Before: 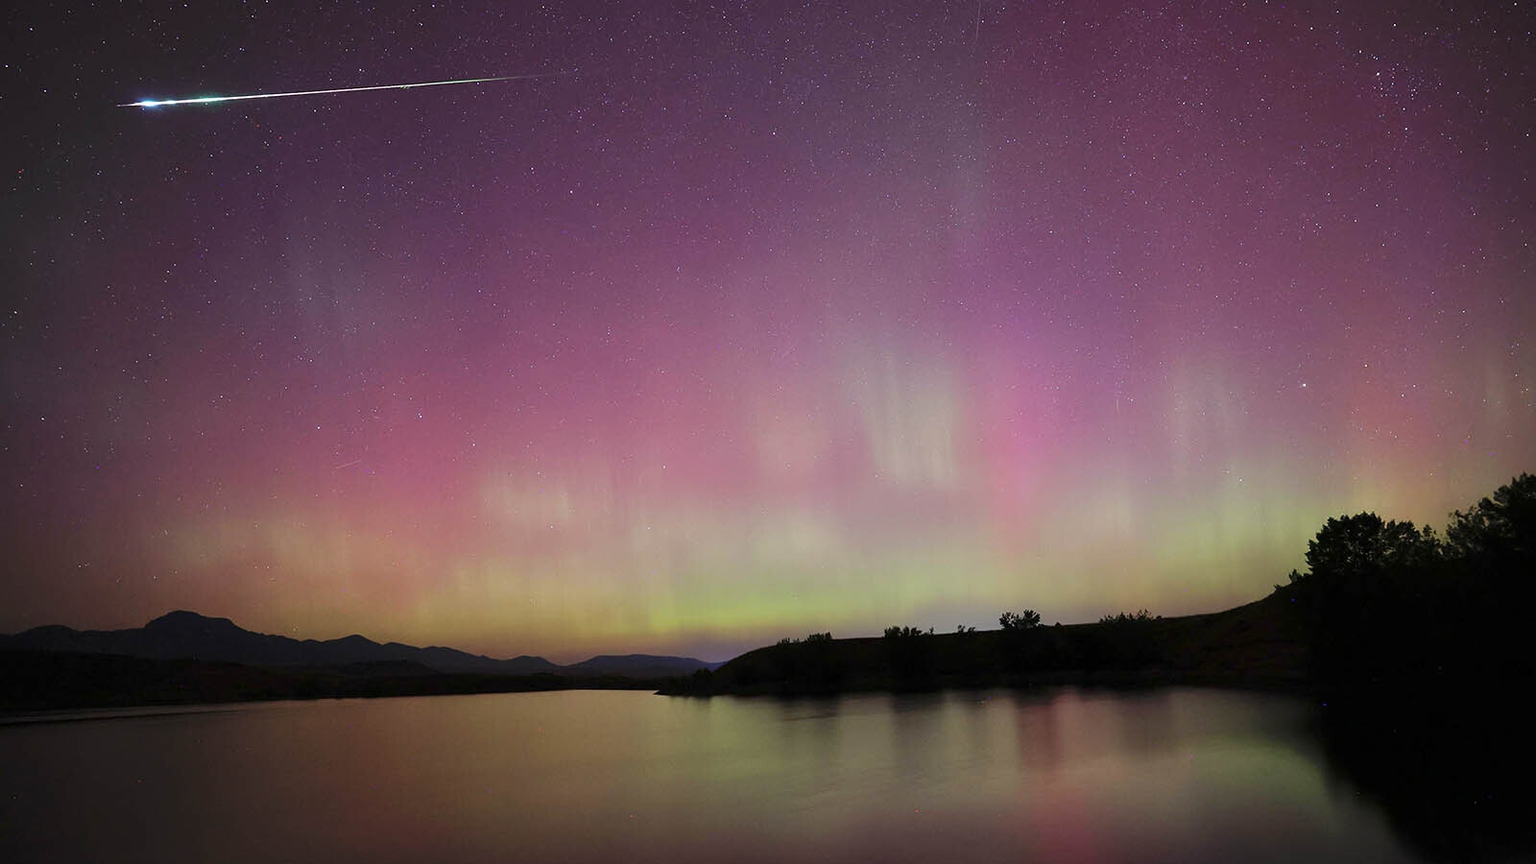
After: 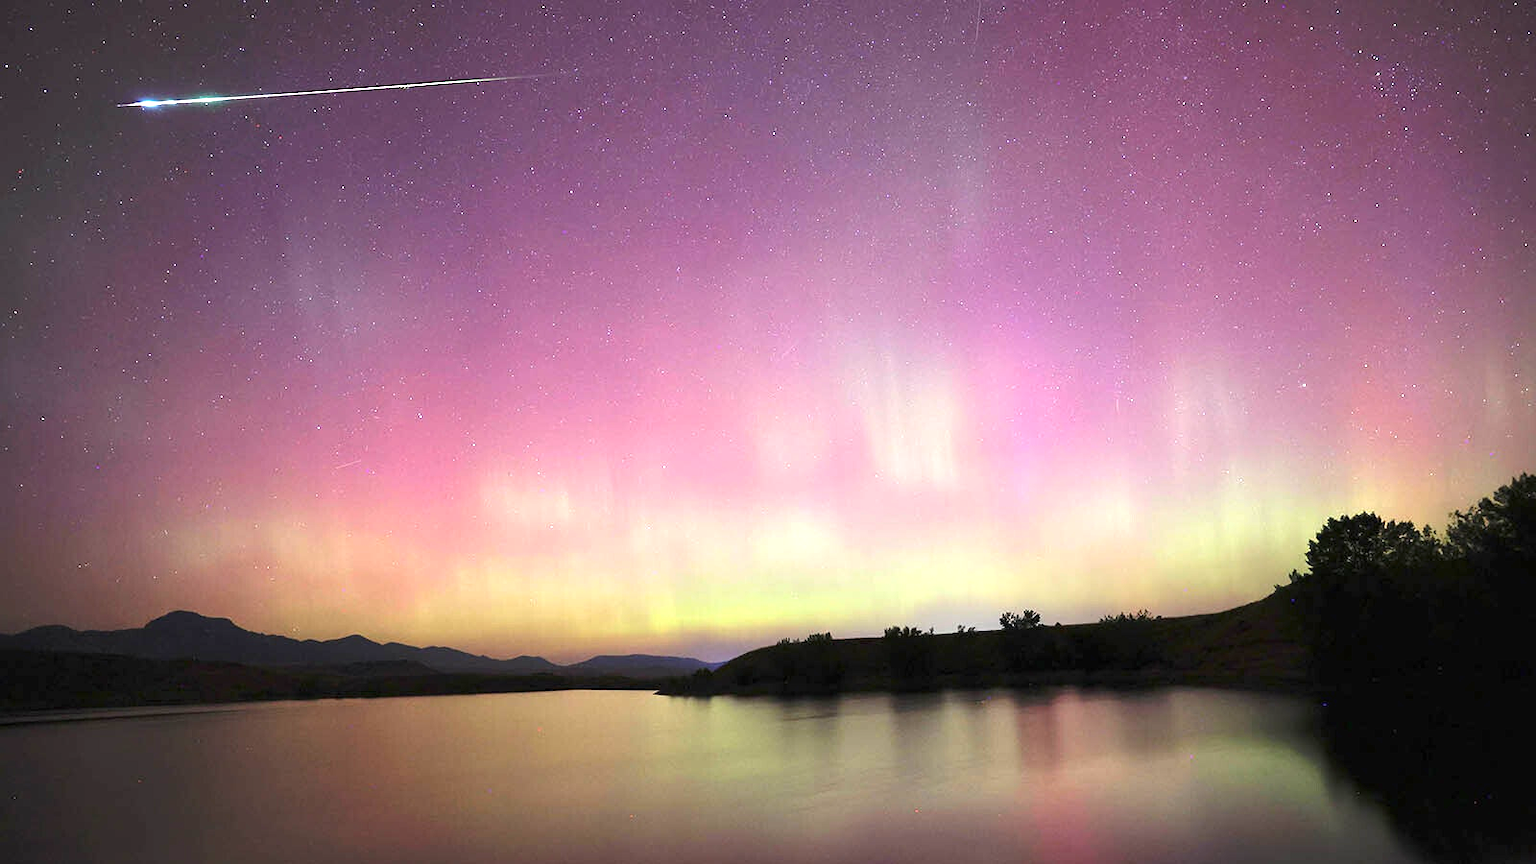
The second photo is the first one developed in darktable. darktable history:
exposure: black level correction 0, exposure 1.3 EV, compensate highlight preservation false
